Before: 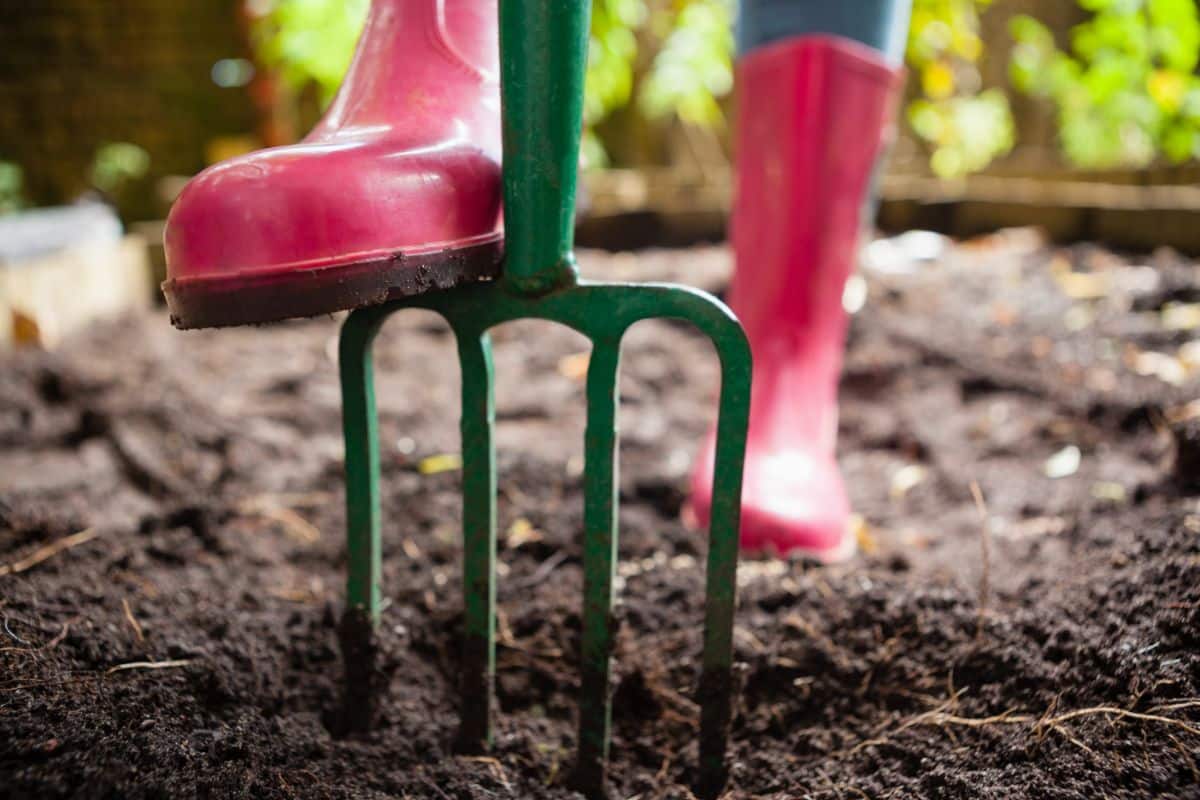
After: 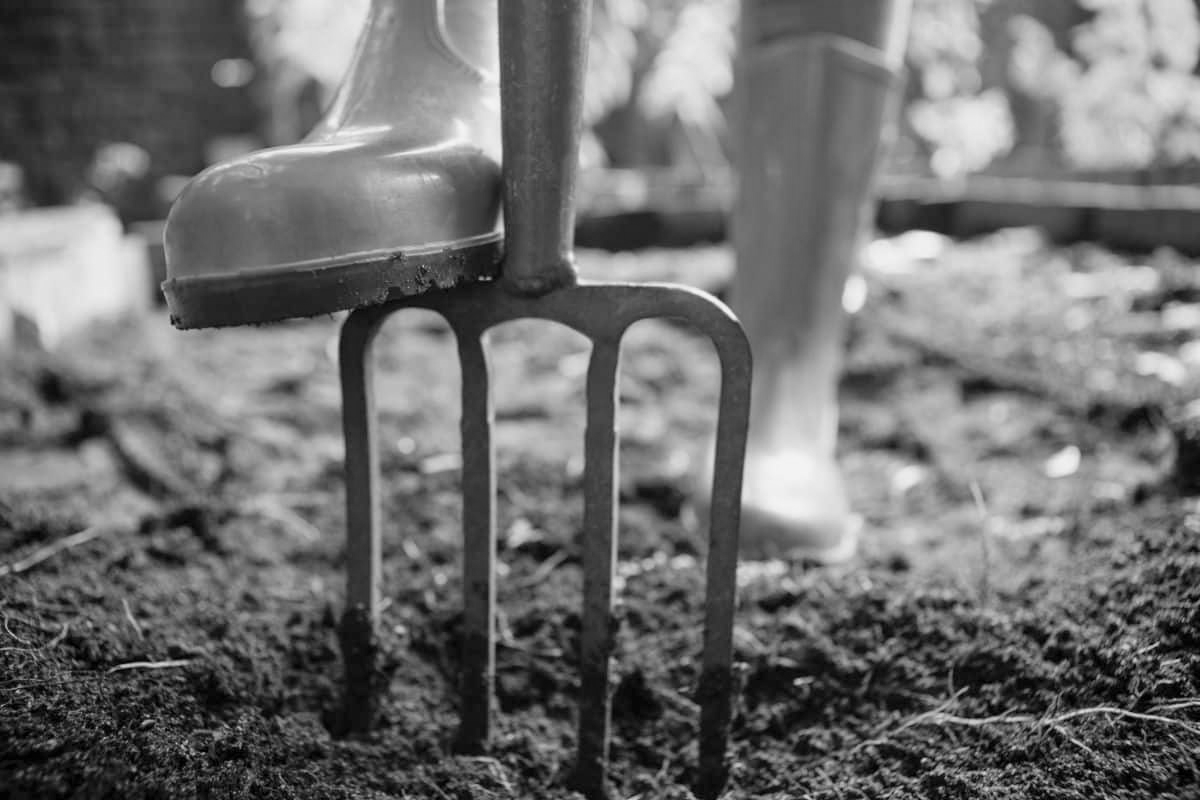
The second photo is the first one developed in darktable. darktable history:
tone equalizer: -8 EV 0.25 EV, -7 EV 0.417 EV, -6 EV 0.417 EV, -5 EV 0.25 EV, -3 EV -0.25 EV, -2 EV -0.417 EV, -1 EV -0.417 EV, +0 EV -0.25 EV, edges refinement/feathering 500, mask exposure compensation -1.57 EV, preserve details guided filter
monochrome: on, module defaults
base curve: curves: ch0 [(0, 0) (0.688, 0.865) (1, 1)], preserve colors none
